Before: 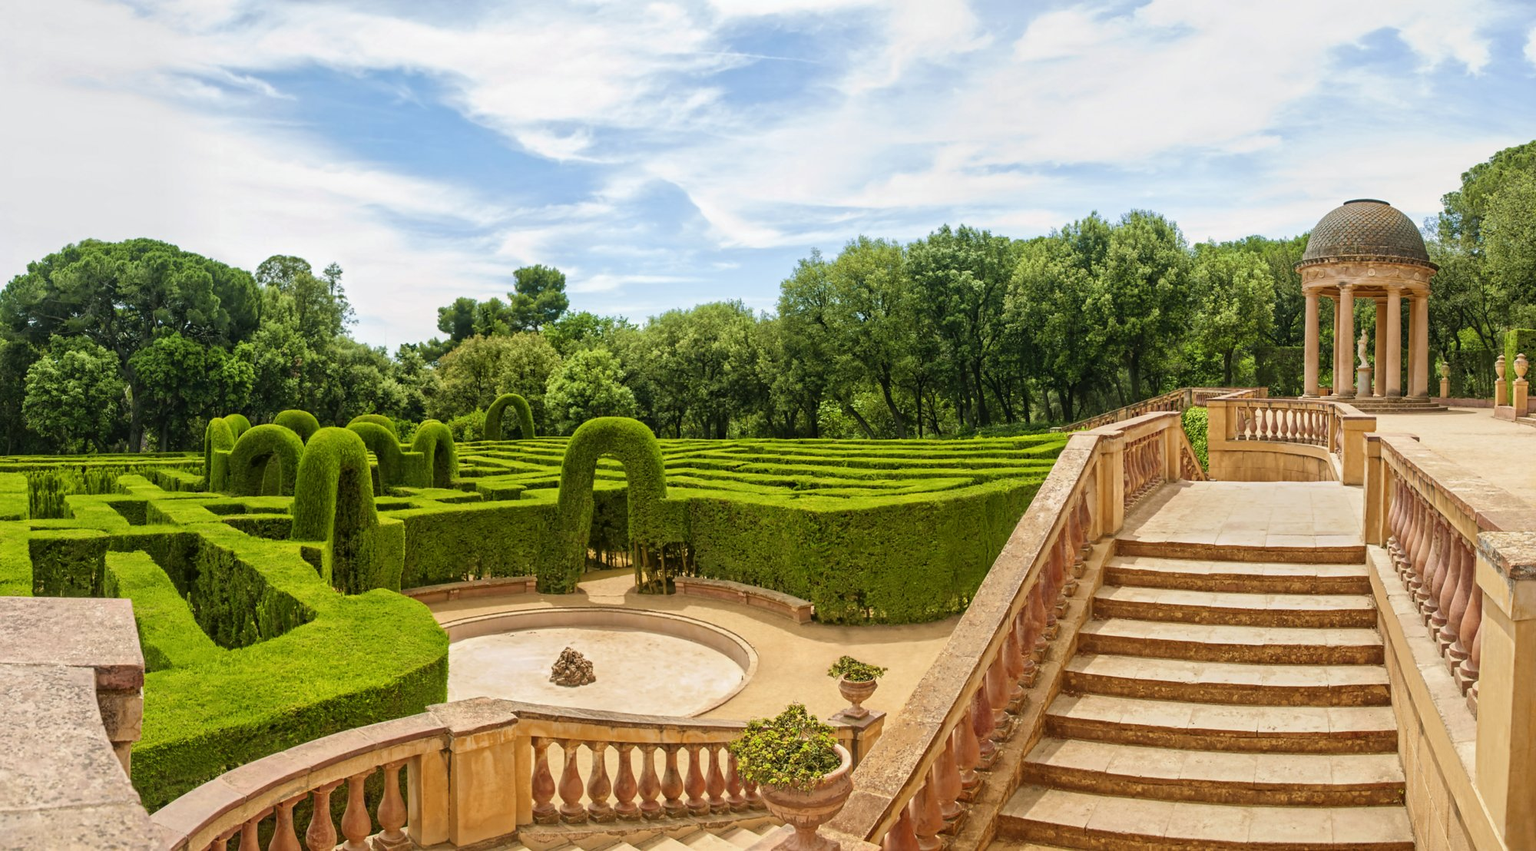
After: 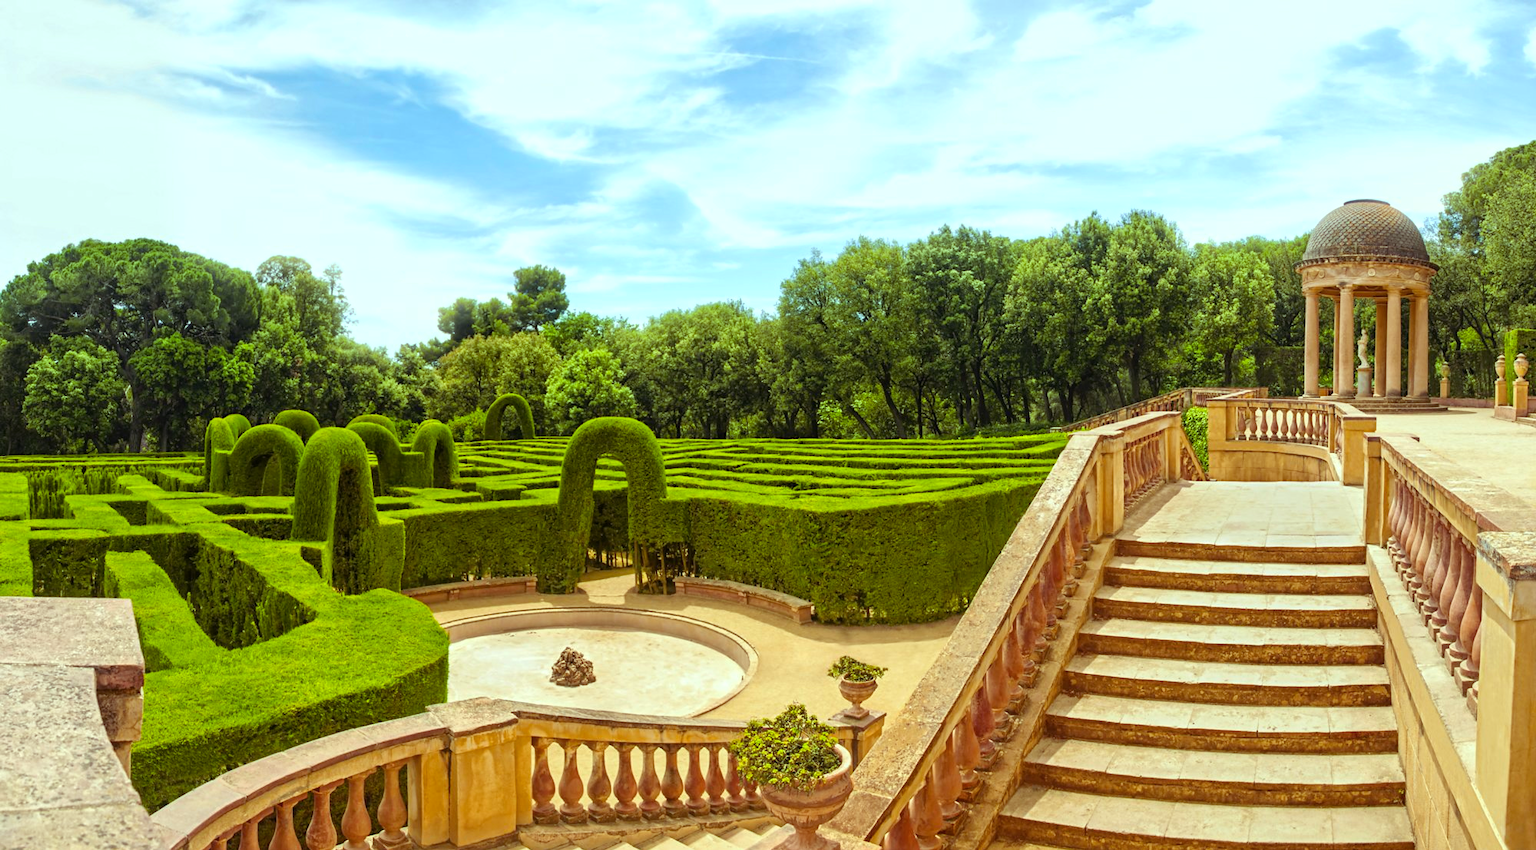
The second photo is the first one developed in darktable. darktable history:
bloom: size 3%, threshold 100%, strength 0%
color balance rgb: shadows lift › luminance 0.49%, shadows lift › chroma 6.83%, shadows lift › hue 300.29°, power › hue 208.98°, highlights gain › luminance 20.24%, highlights gain › chroma 2.73%, highlights gain › hue 173.85°, perceptual saturation grading › global saturation 18.05%
